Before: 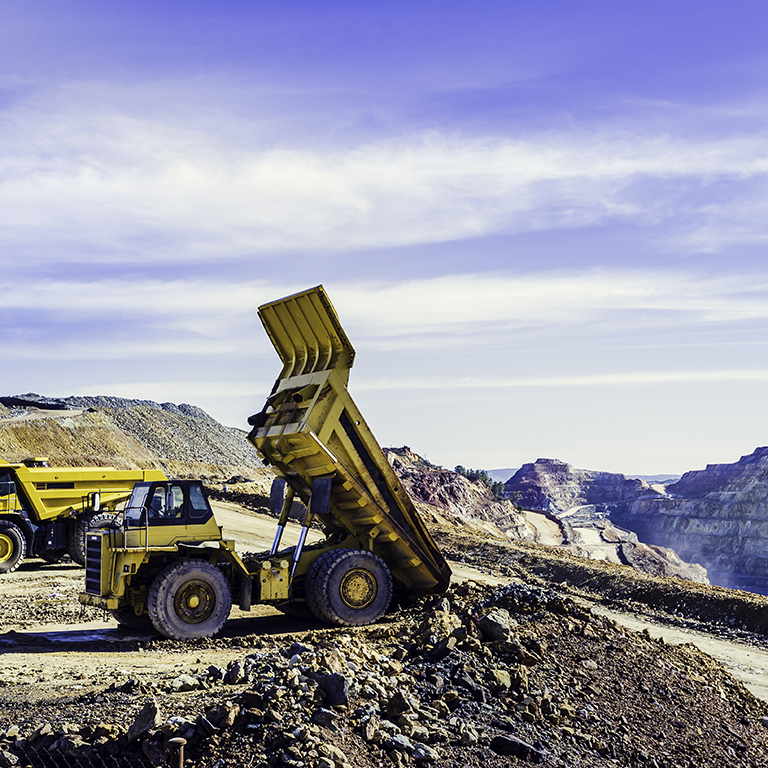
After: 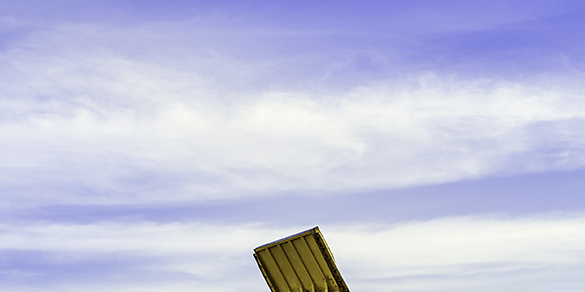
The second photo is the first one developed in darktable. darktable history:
contrast equalizer: y [[0.526, 0.53, 0.532, 0.532, 0.53, 0.525], [0.5 ×6], [0.5 ×6], [0 ×6], [0 ×6]]
crop: left 0.579%, top 7.627%, right 23.167%, bottom 54.275%
